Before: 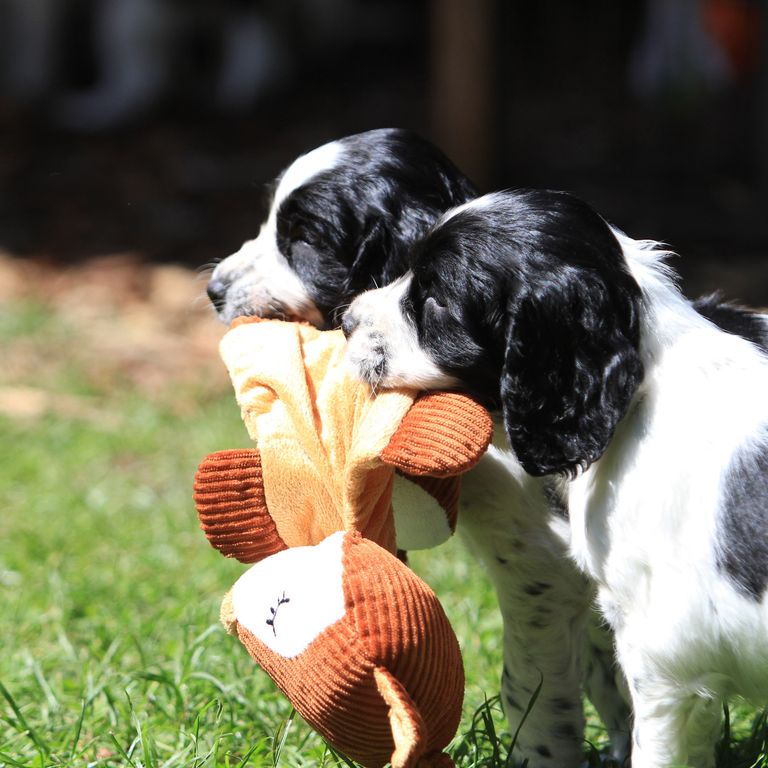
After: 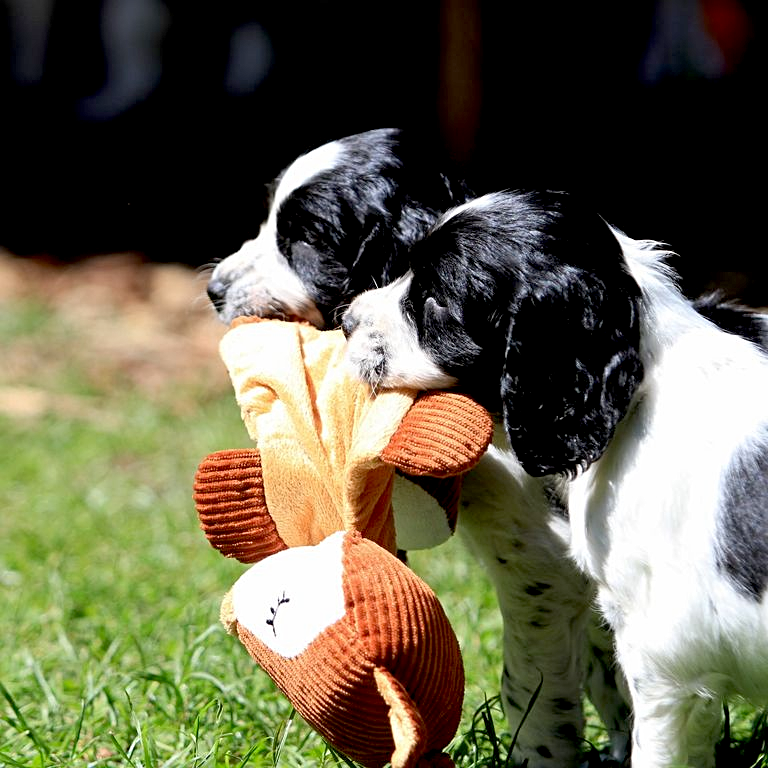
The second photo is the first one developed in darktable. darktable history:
sharpen: radius 2.146, amount 0.384, threshold 0.107
exposure: black level correction 0.018, exposure -0.008 EV, compensate exposure bias true, compensate highlight preservation false
